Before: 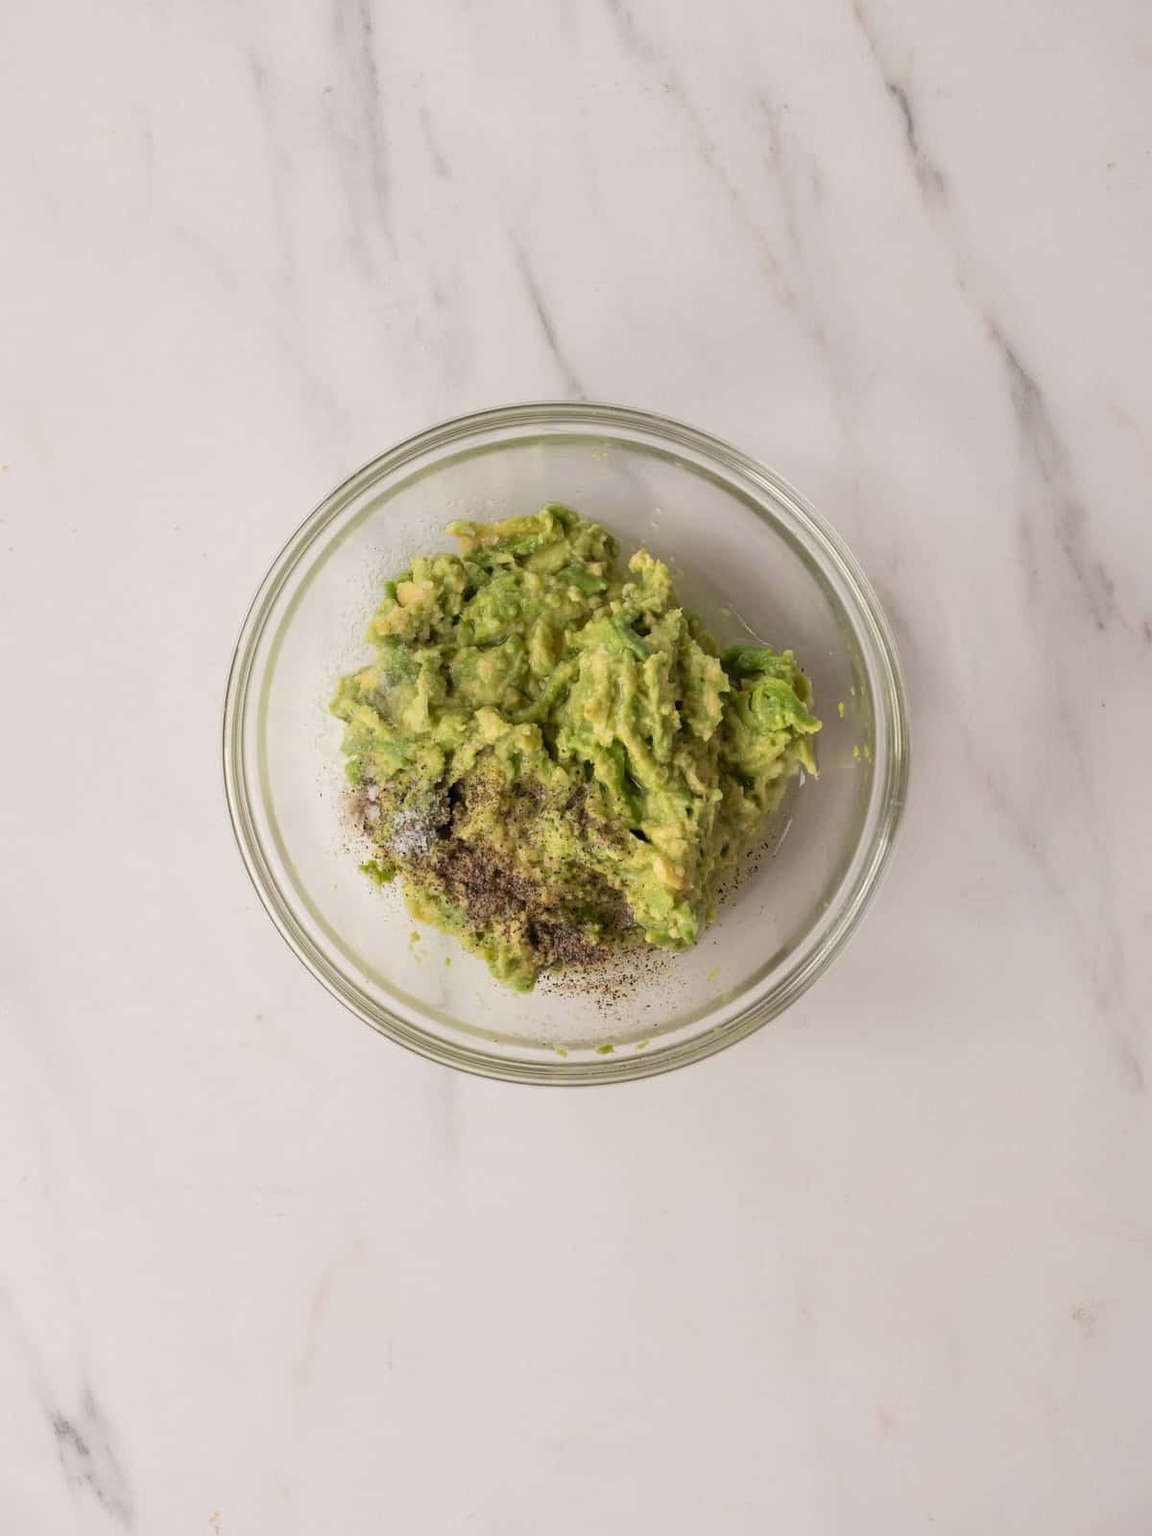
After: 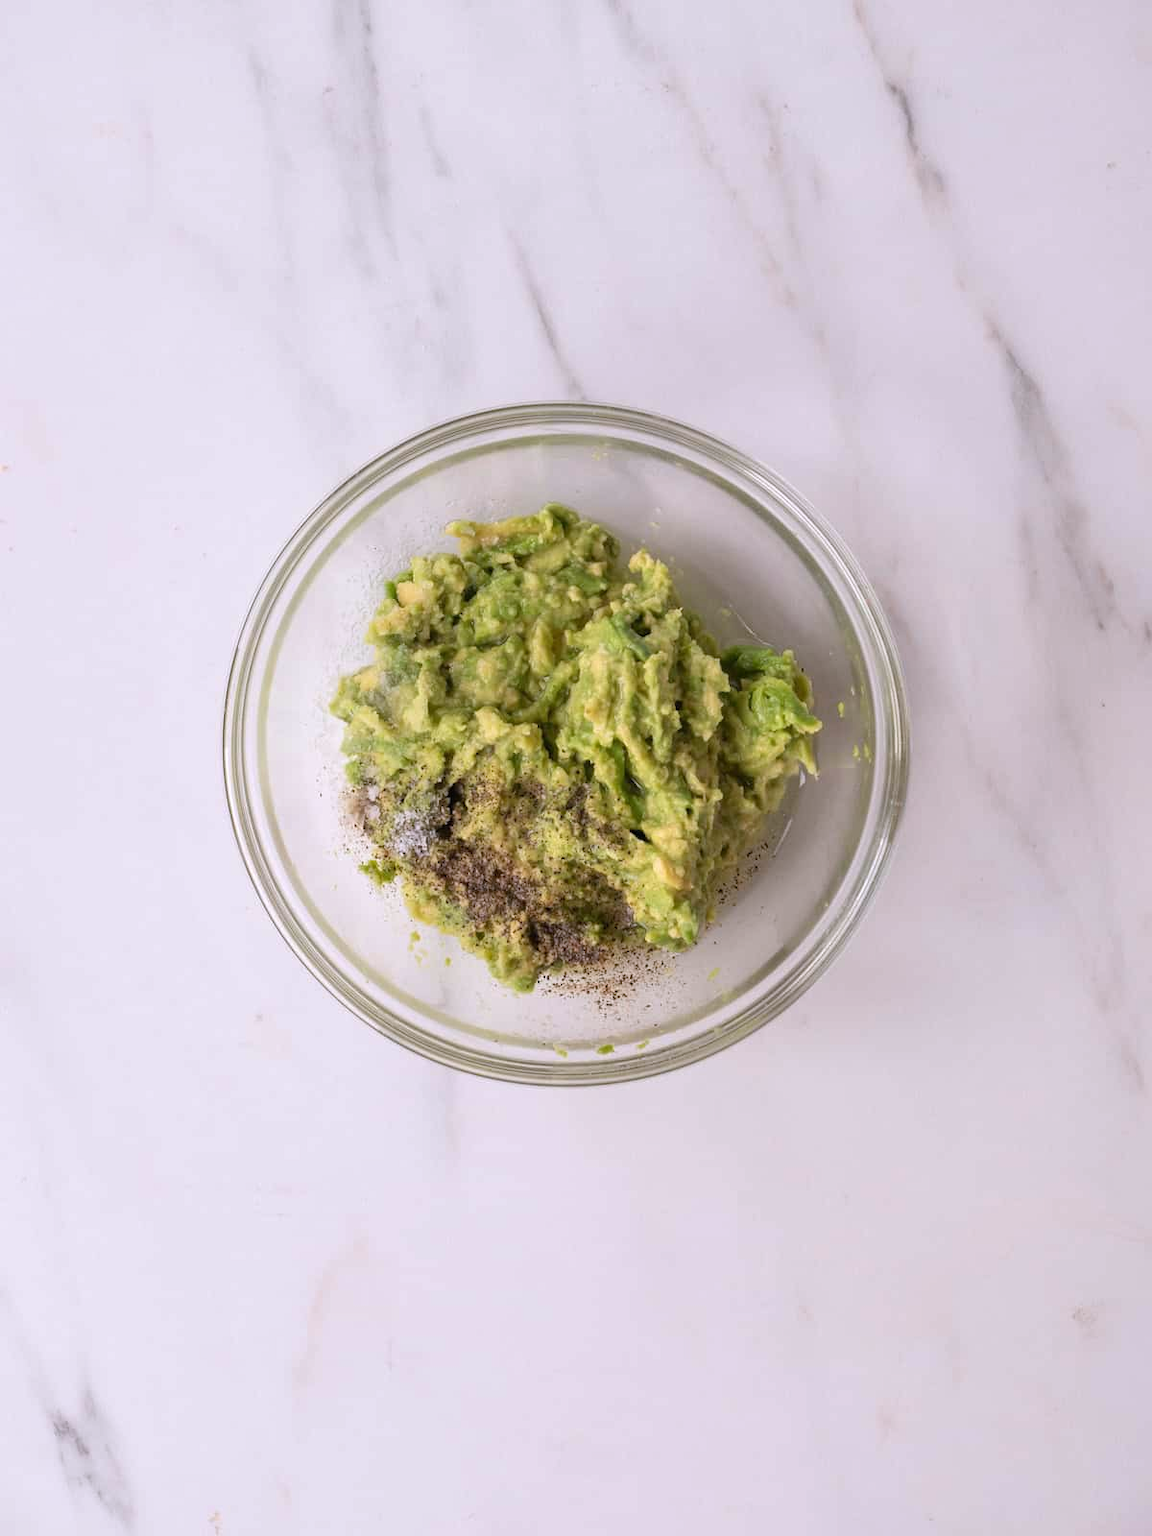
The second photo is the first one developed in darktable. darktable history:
exposure: exposure 0.128 EV, compensate highlight preservation false
white balance: red 1.004, blue 1.096
